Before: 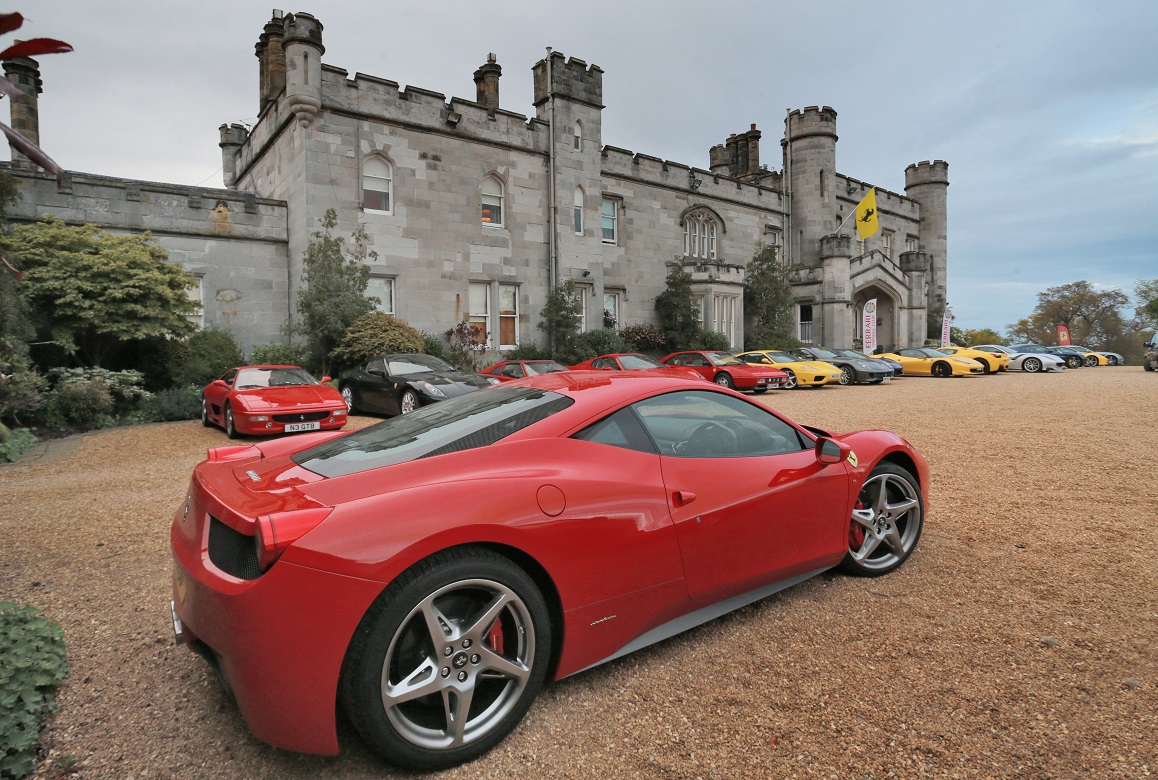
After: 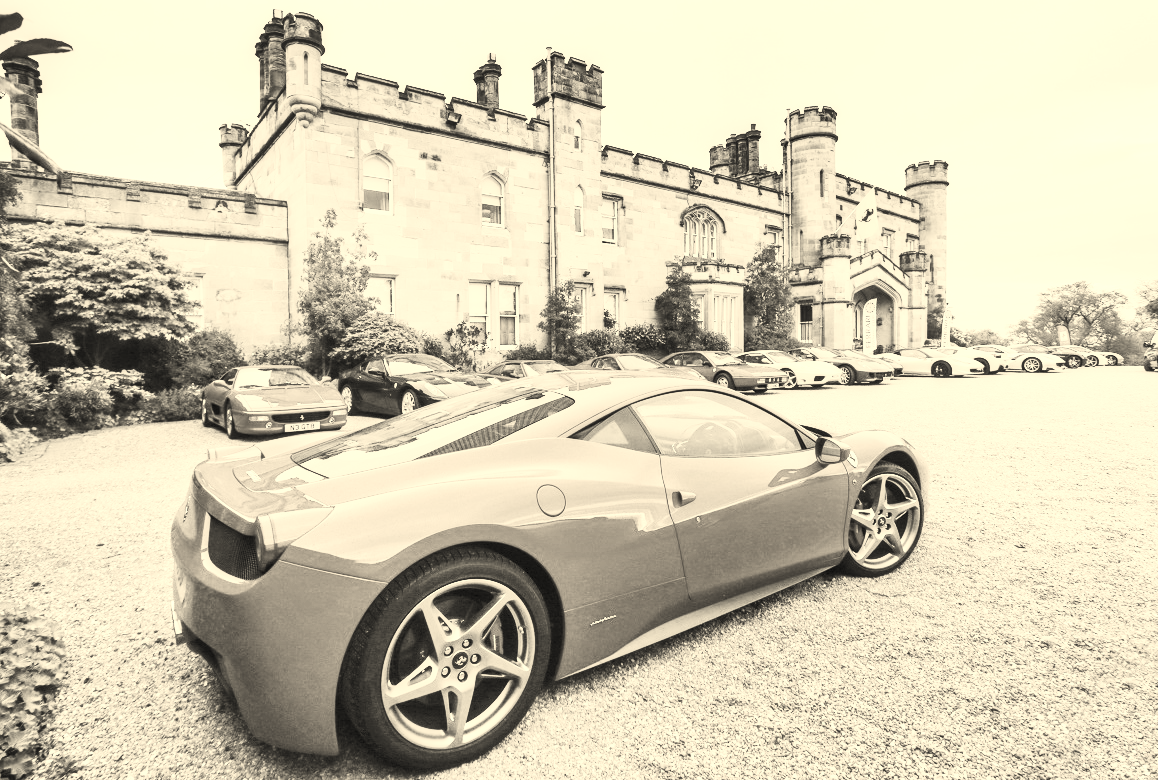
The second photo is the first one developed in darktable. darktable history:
contrast brightness saturation: contrast 0.547, brightness 0.45, saturation -0.988
exposure: exposure 1.148 EV, compensate highlight preservation false
color correction: highlights a* 1.47, highlights b* 17.42
local contrast: on, module defaults
